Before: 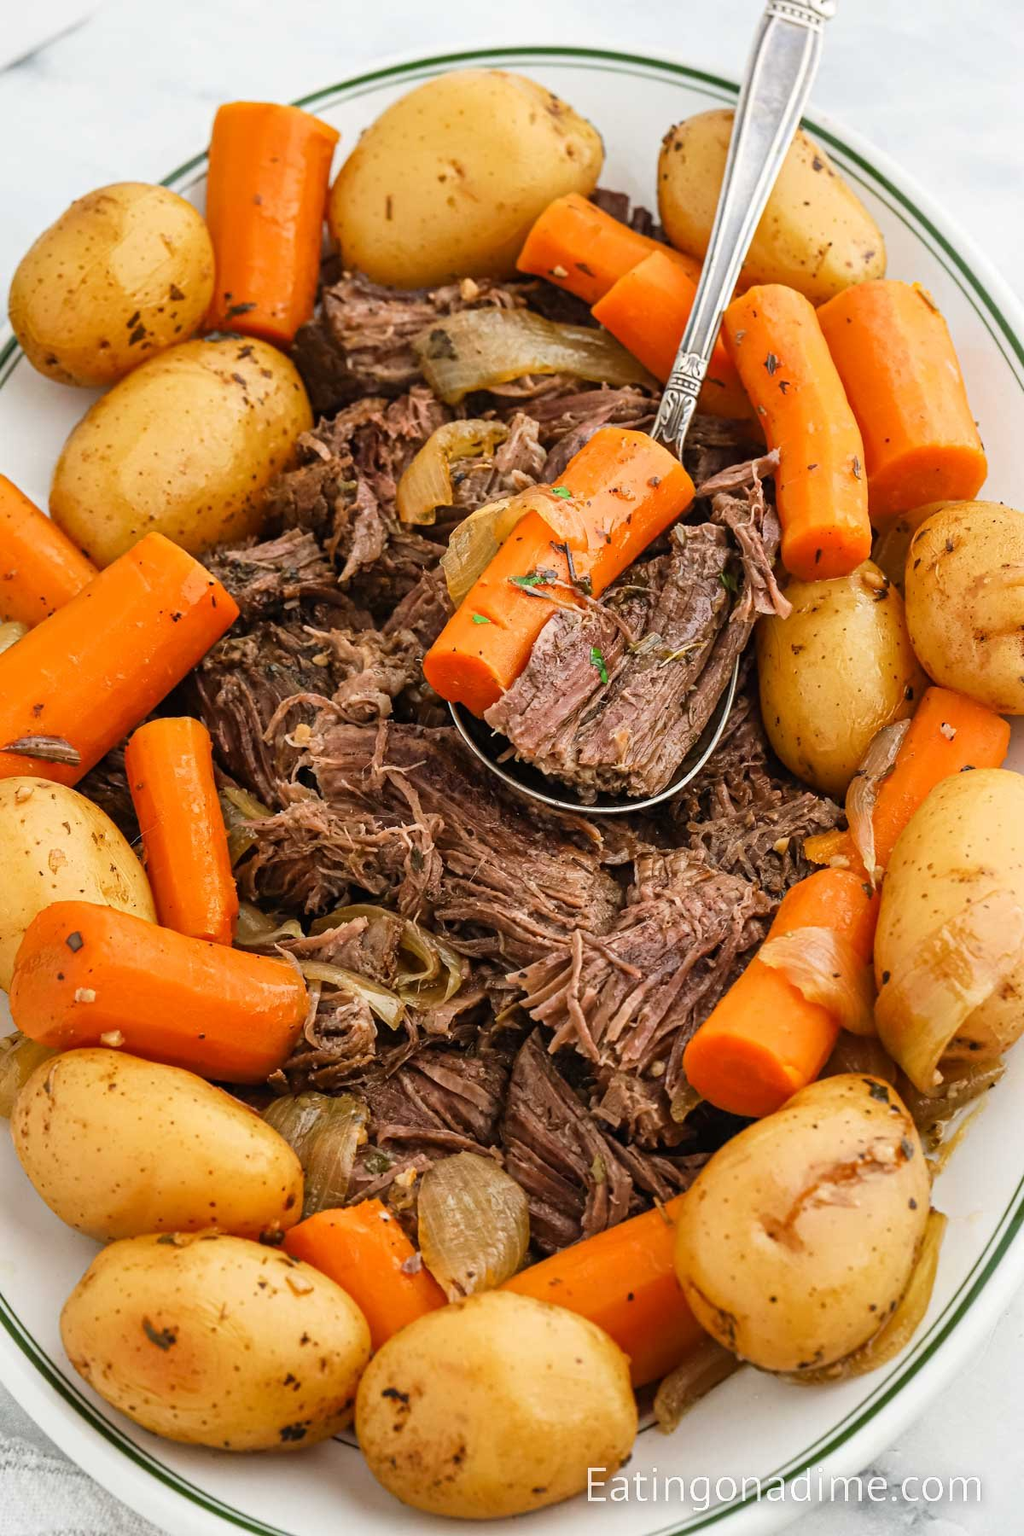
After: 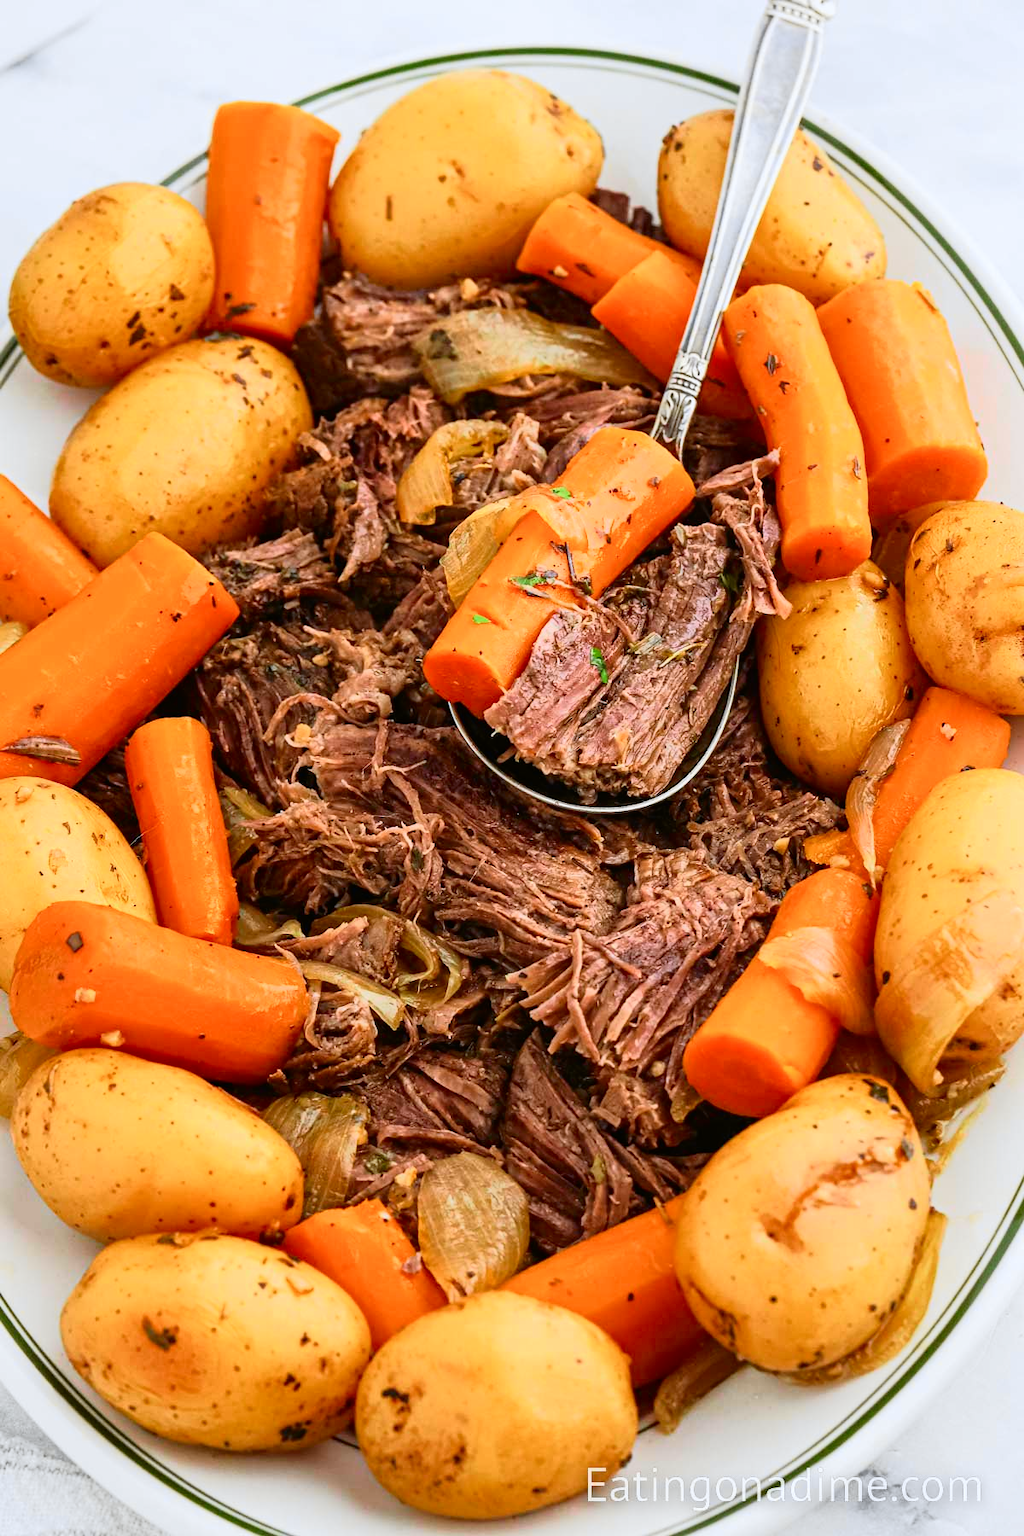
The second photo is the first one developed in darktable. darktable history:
tone curve: curves: ch0 [(0, 0.006) (0.037, 0.022) (0.123, 0.105) (0.19, 0.173) (0.277, 0.279) (0.474, 0.517) (0.597, 0.662) (0.687, 0.774) (0.855, 0.891) (1, 0.982)]; ch1 [(0, 0) (0.243, 0.245) (0.422, 0.415) (0.493, 0.498) (0.508, 0.503) (0.531, 0.55) (0.551, 0.582) (0.626, 0.672) (0.694, 0.732) (1, 1)]; ch2 [(0, 0) (0.249, 0.216) (0.356, 0.329) (0.424, 0.442) (0.476, 0.477) (0.498, 0.503) (0.517, 0.524) (0.532, 0.547) (0.562, 0.592) (0.614, 0.657) (0.706, 0.748) (0.808, 0.809) (0.991, 0.968)], color space Lab, independent channels, preserve colors none
white balance: red 0.967, blue 1.049
